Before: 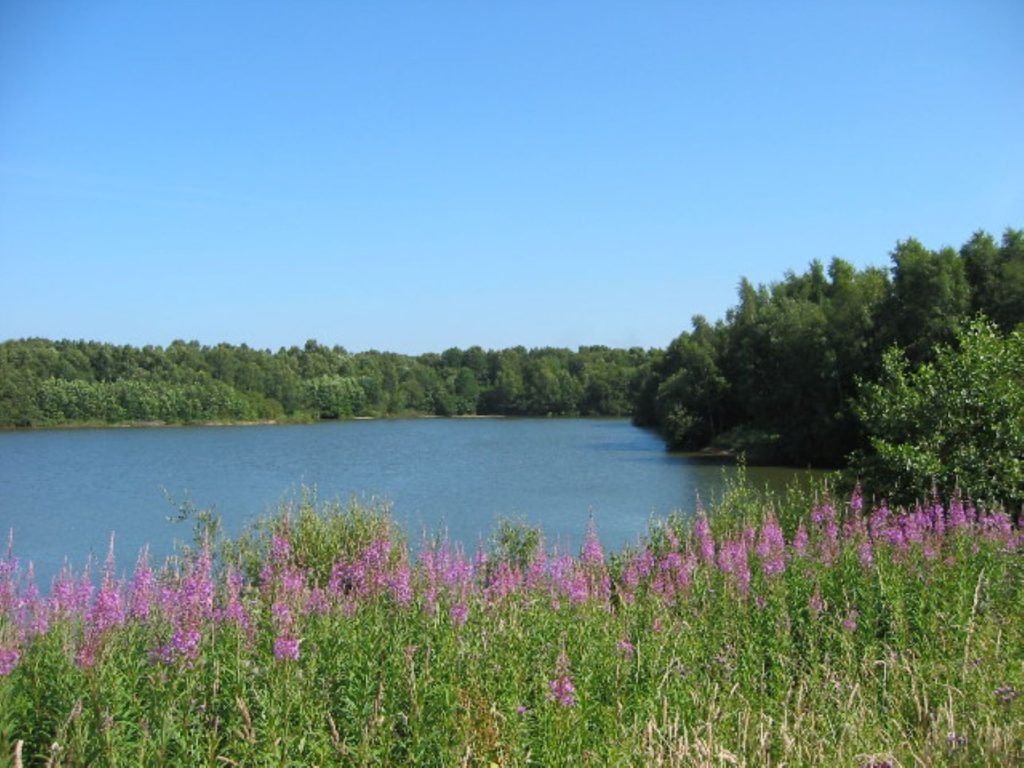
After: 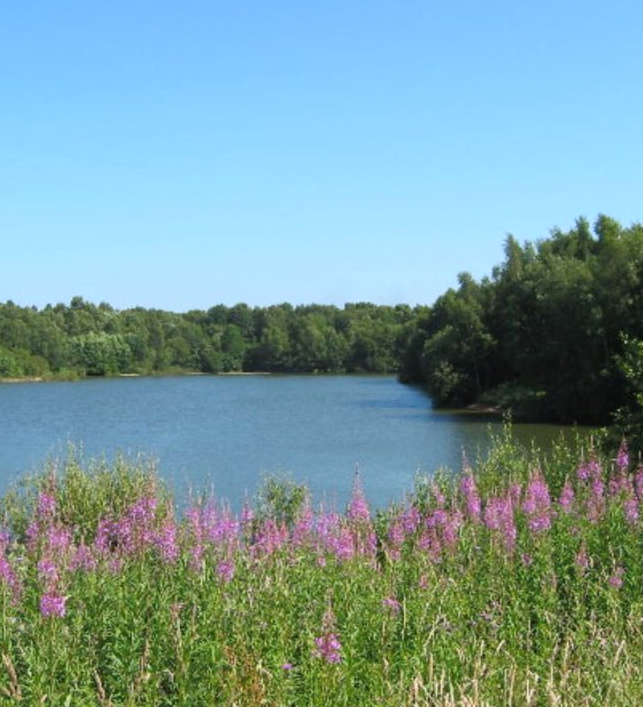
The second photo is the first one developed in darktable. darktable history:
crop and rotate: left 22.894%, top 5.633%, right 14.31%, bottom 2.261%
exposure: exposure 0.202 EV, compensate highlight preservation false
